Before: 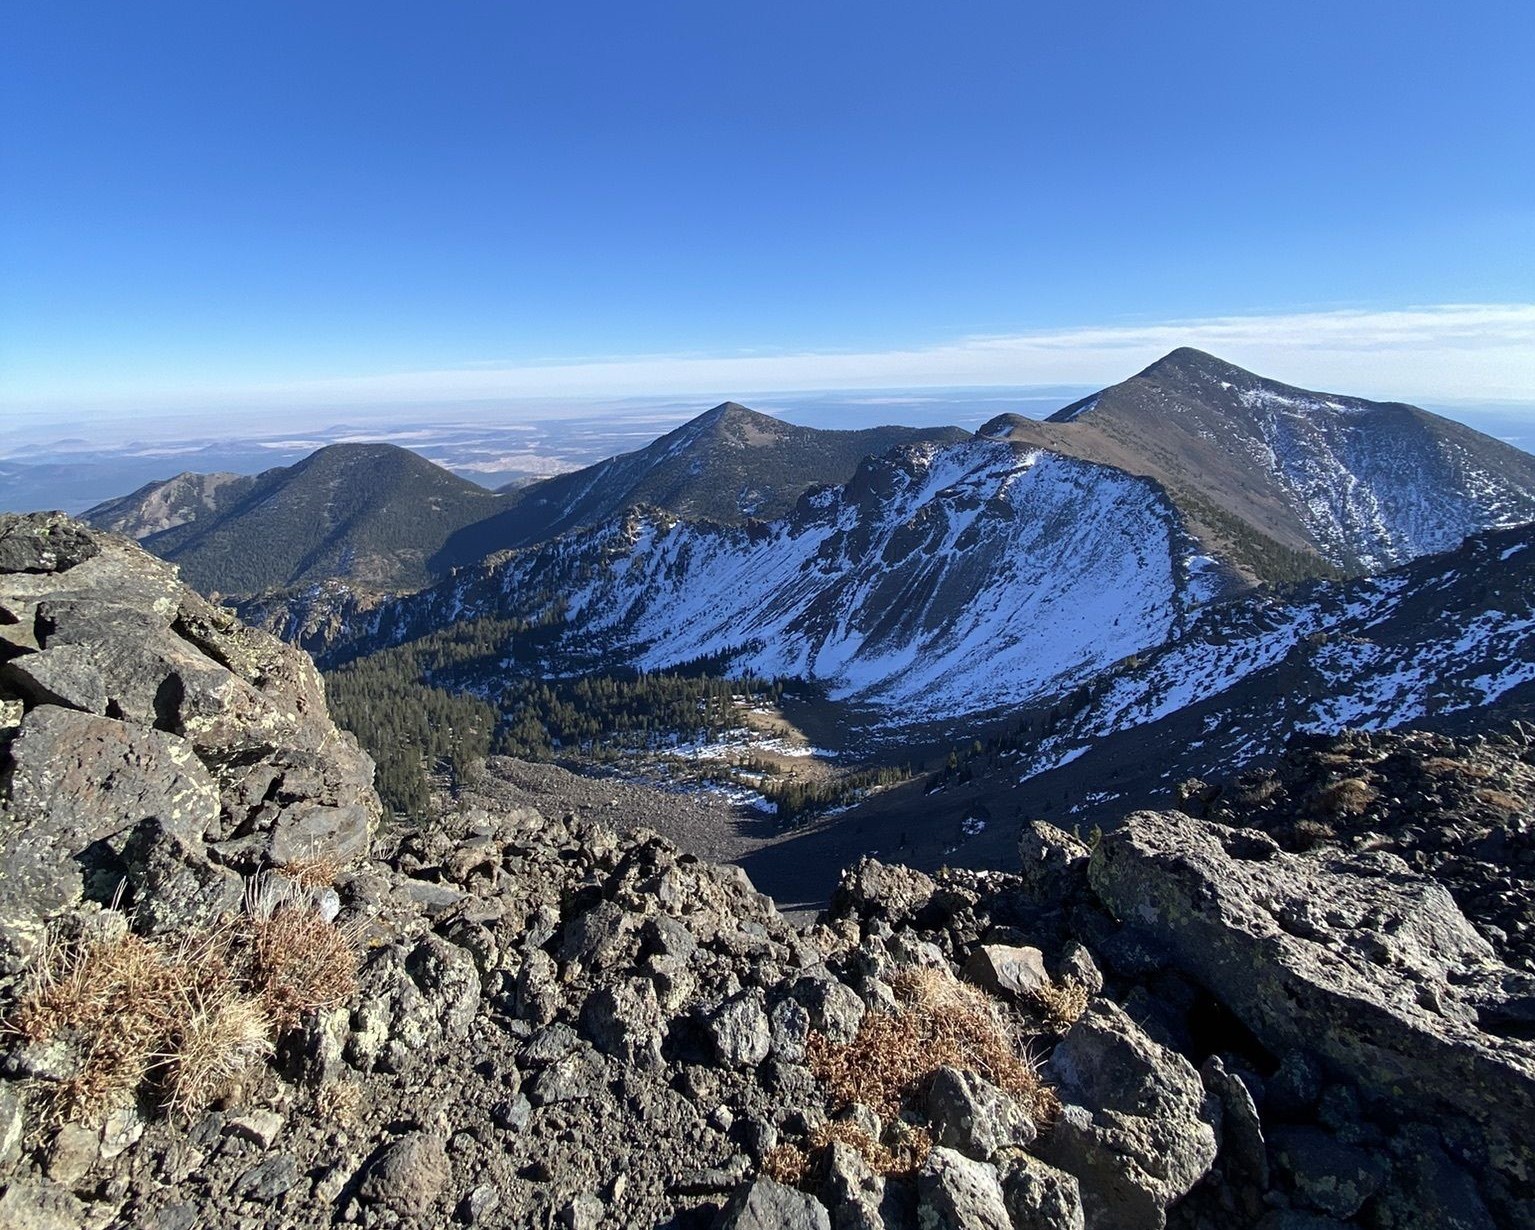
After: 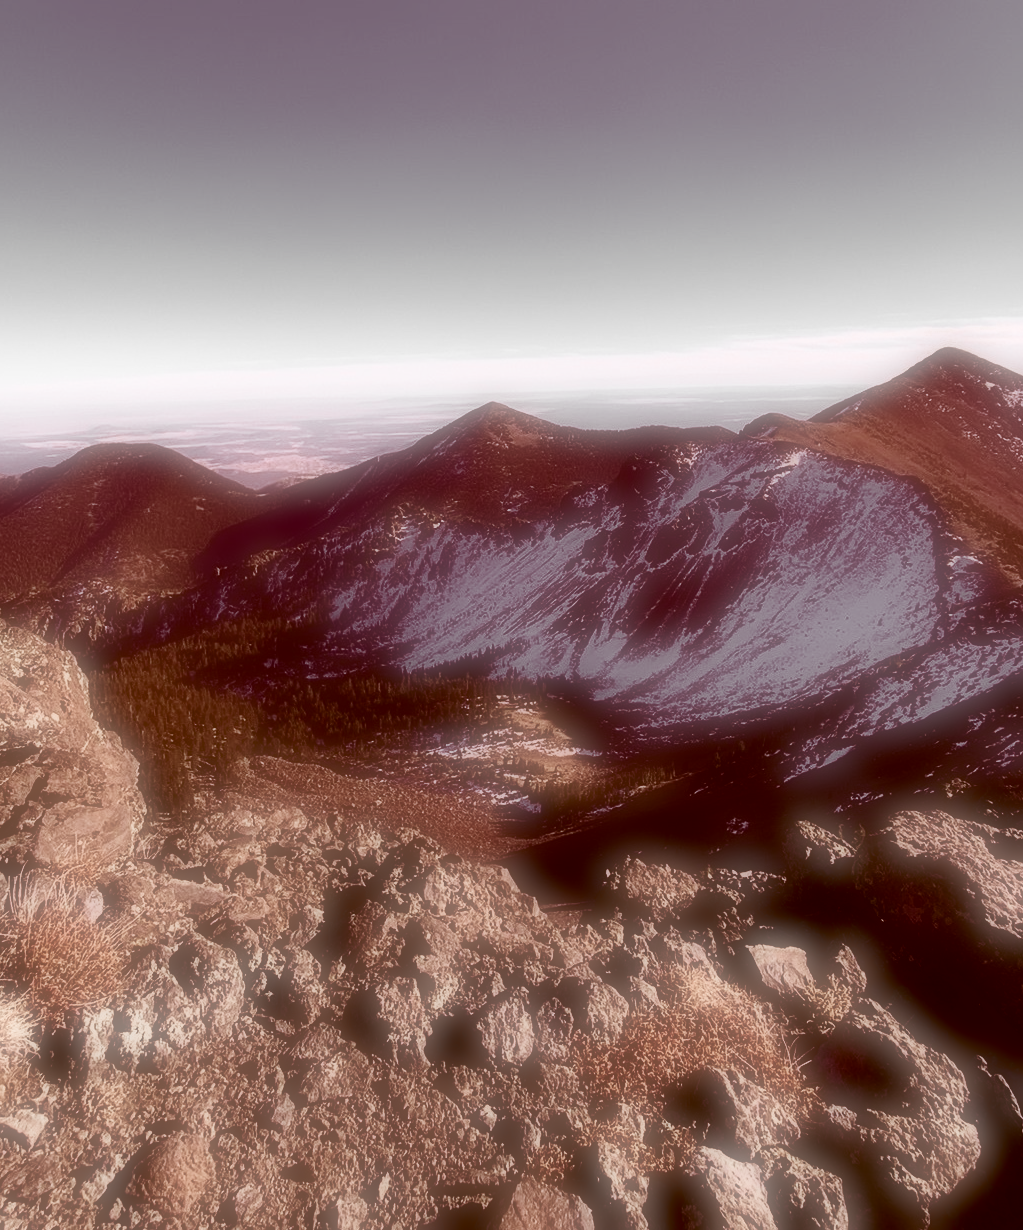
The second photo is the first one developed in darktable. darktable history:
color correction: highlights a* 9.03, highlights b* 8.71, shadows a* 40, shadows b* 40, saturation 0.8
white balance: red 1.004, blue 1.024
color balance: lift [1, 0.998, 1.001, 1.002], gamma [1, 1.02, 1, 0.98], gain [1, 1.02, 1.003, 0.98]
contrast brightness saturation: contrast 0.28
crop: left 15.419%, right 17.914%
soften: on, module defaults
color zones: curves: ch0 [(0, 0.497) (0.096, 0.361) (0.221, 0.538) (0.429, 0.5) (0.571, 0.5) (0.714, 0.5) (0.857, 0.5) (1, 0.497)]; ch1 [(0, 0.5) (0.143, 0.5) (0.257, -0.002) (0.429, 0.04) (0.571, -0.001) (0.714, -0.015) (0.857, 0.024) (1, 0.5)]
exposure: black level correction 0.002, exposure -0.1 EV, compensate highlight preservation false
